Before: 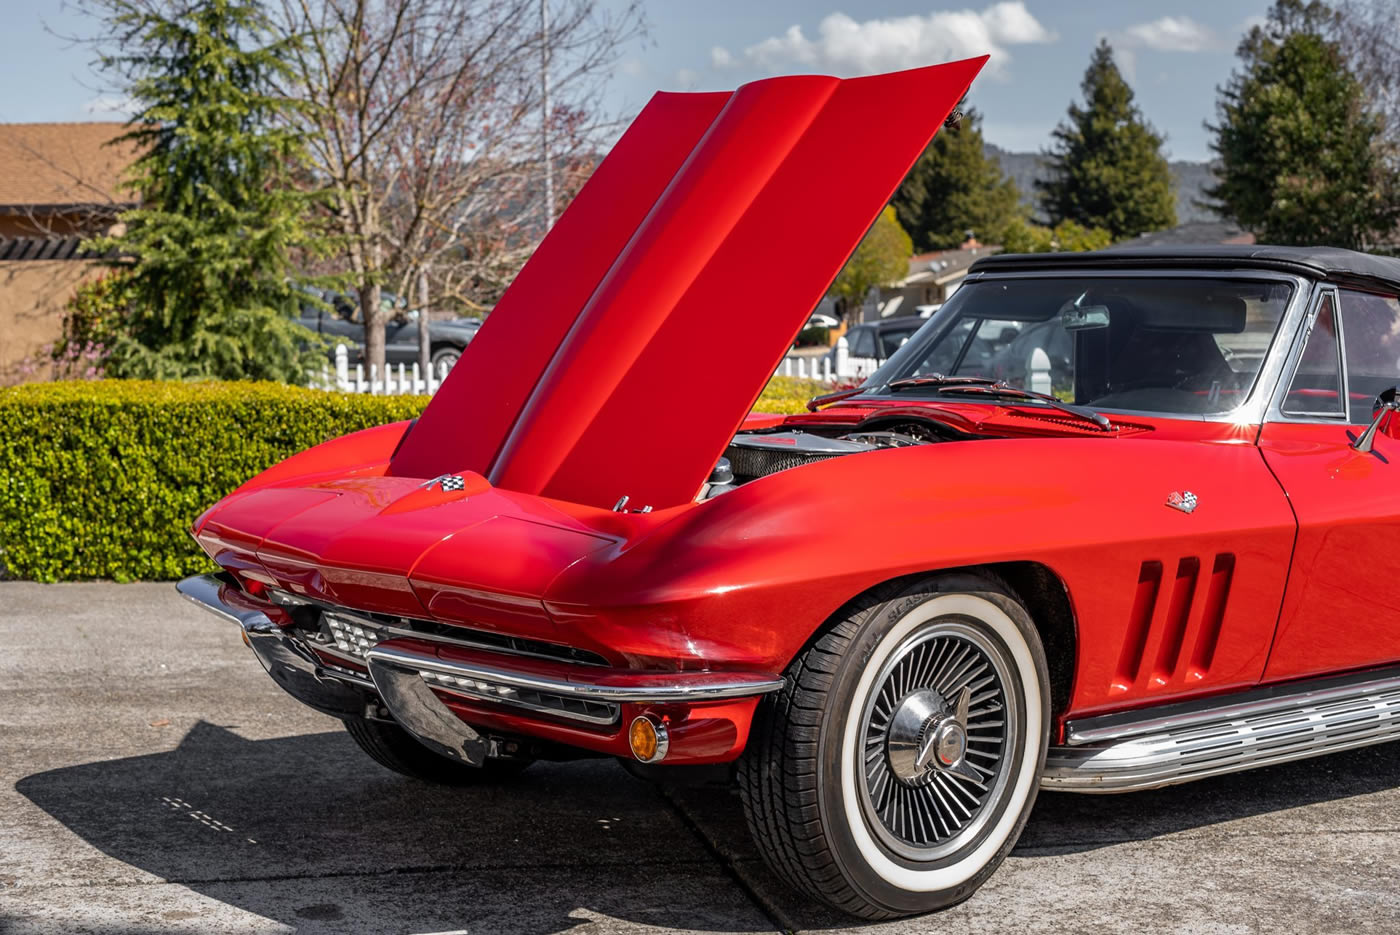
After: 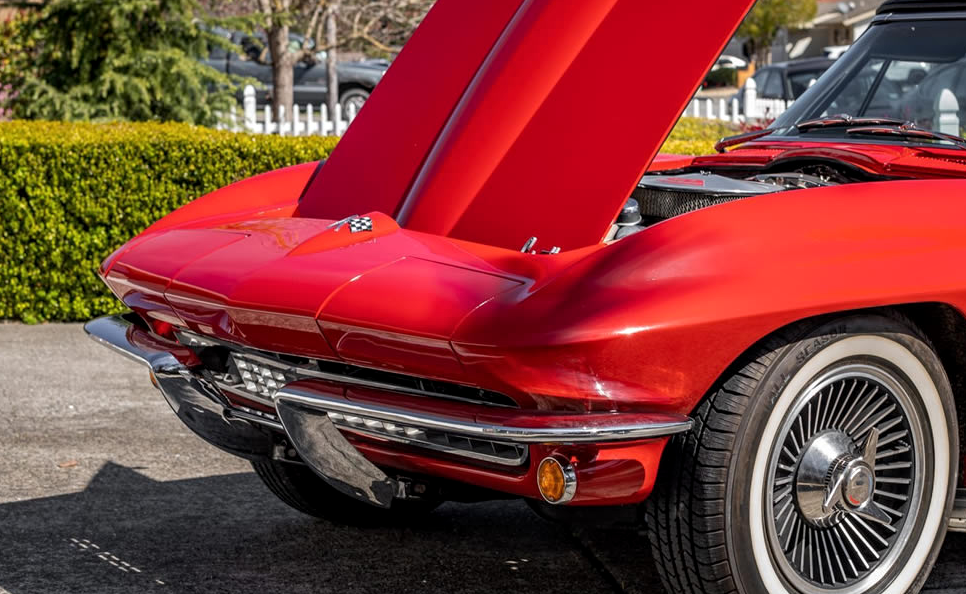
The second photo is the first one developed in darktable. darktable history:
crop: left 6.618%, top 27.725%, right 24.353%, bottom 8.653%
local contrast: highlights 101%, shadows 99%, detail 119%, midtone range 0.2
